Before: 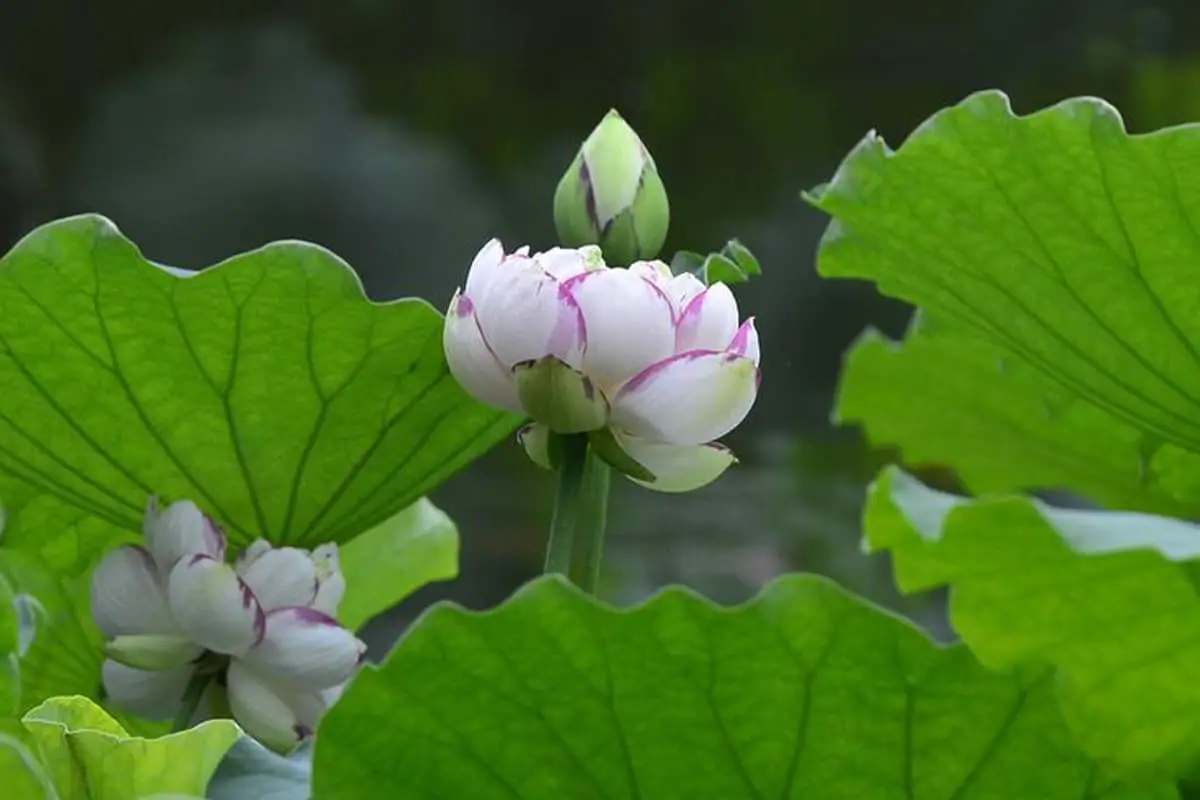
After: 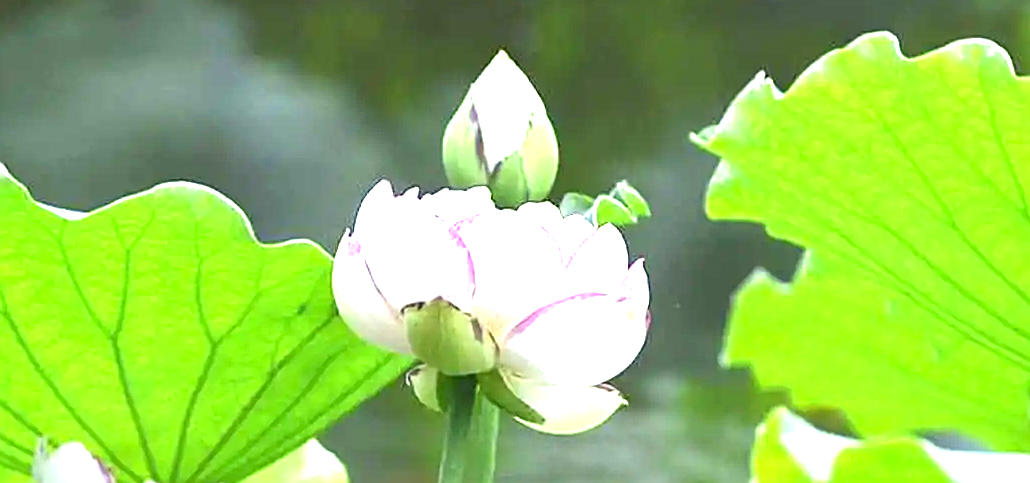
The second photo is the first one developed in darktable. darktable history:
crop and rotate: left 9.327%, top 7.327%, right 4.813%, bottom 32.176%
exposure: black level correction 0, exposure 2.368 EV, compensate highlight preservation false
sharpen: on, module defaults
